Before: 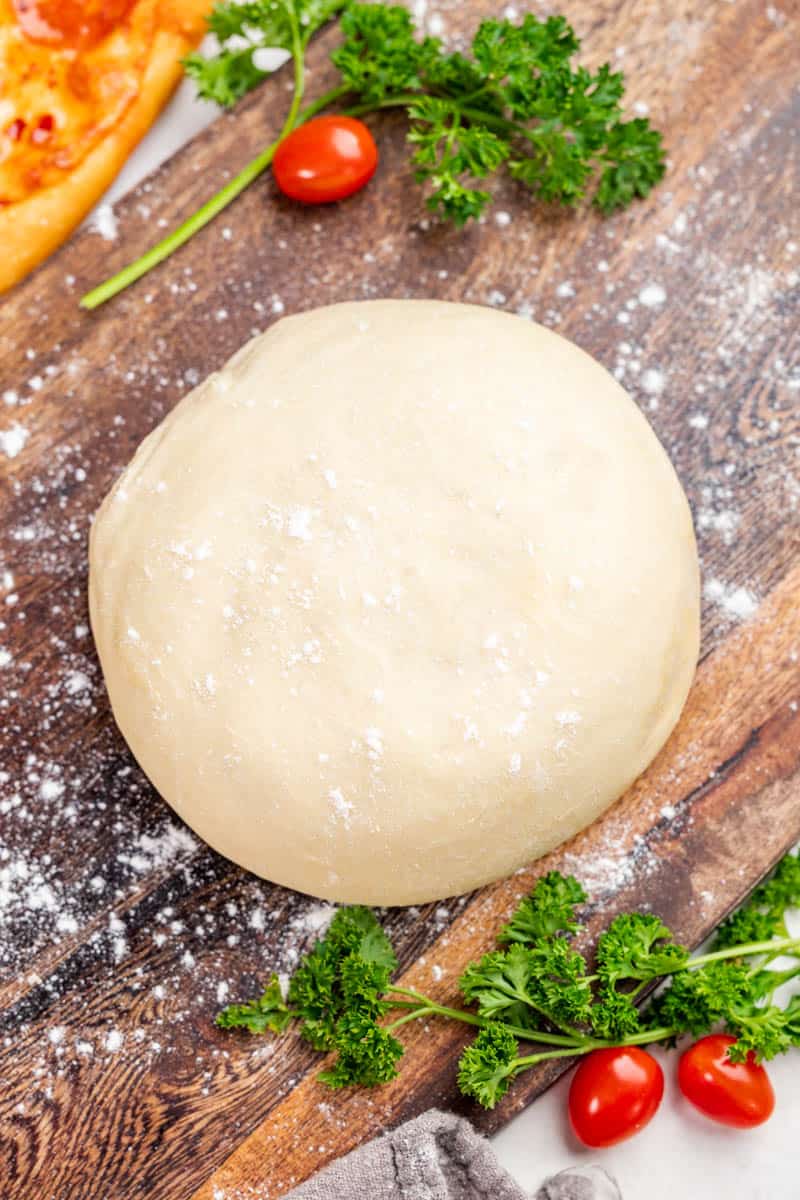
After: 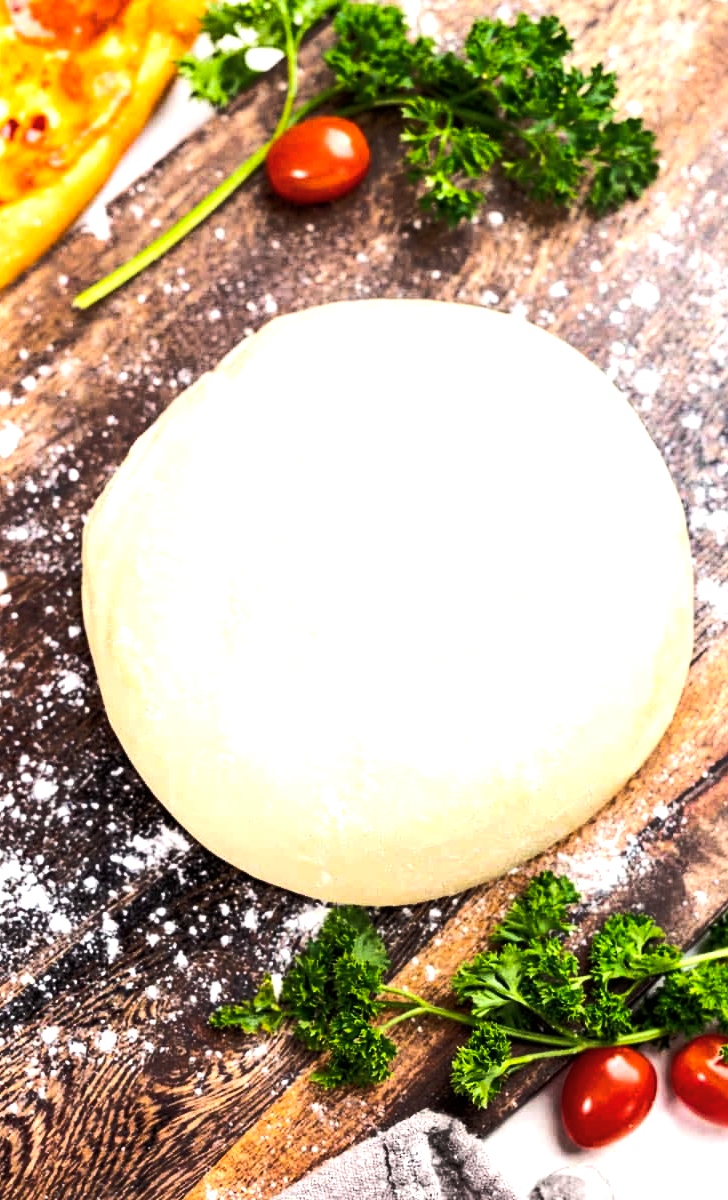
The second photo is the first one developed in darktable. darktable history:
tone equalizer: -8 EV -0.742 EV, -7 EV -0.706 EV, -6 EV -0.585 EV, -5 EV -0.398 EV, -3 EV 0.398 EV, -2 EV 0.6 EV, -1 EV 0.696 EV, +0 EV 0.774 EV
crop and rotate: left 0.954%, right 7.957%
color balance rgb: perceptual saturation grading › global saturation 12.486%, perceptual brilliance grading › highlights 2.065%, perceptual brilliance grading › mid-tones -49.546%, perceptual brilliance grading › shadows -49.876%
